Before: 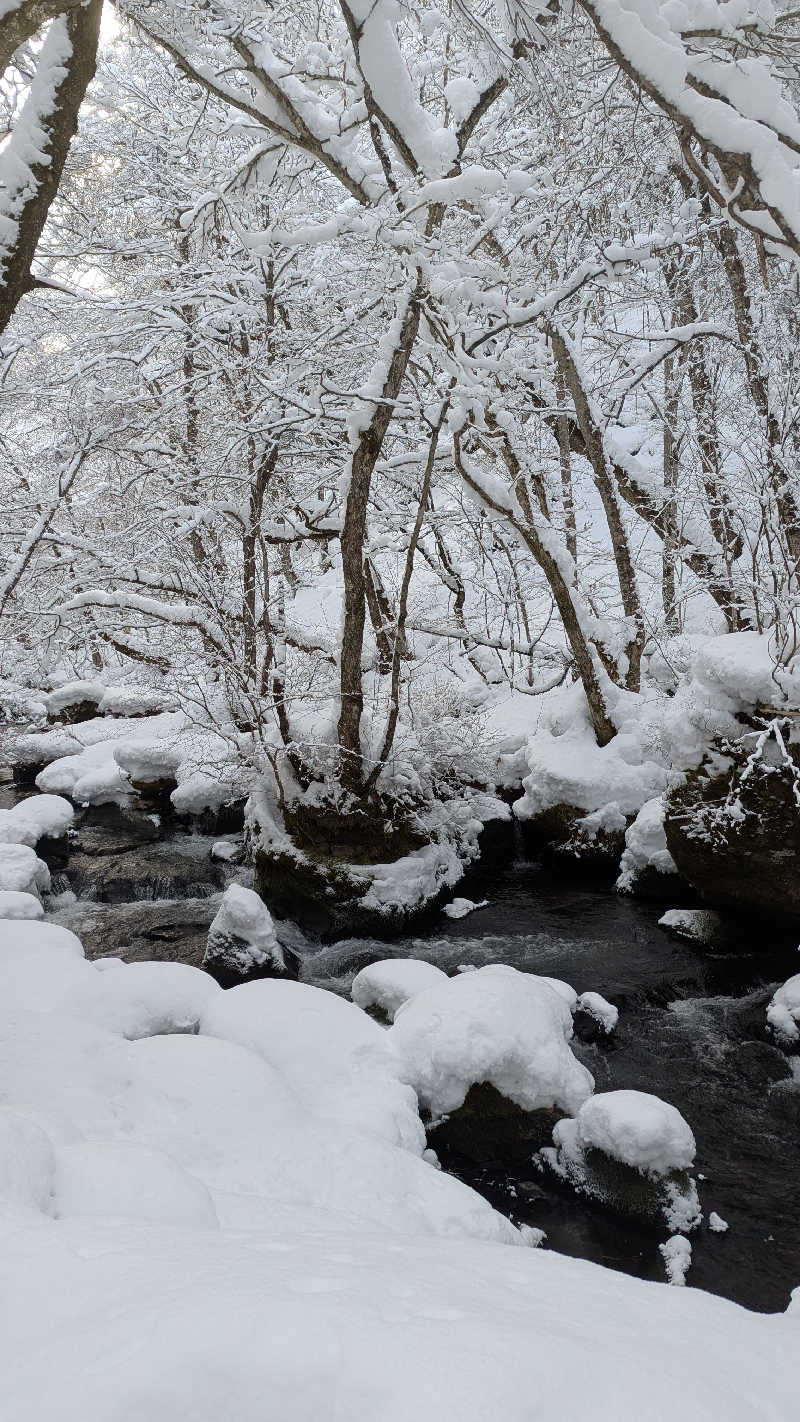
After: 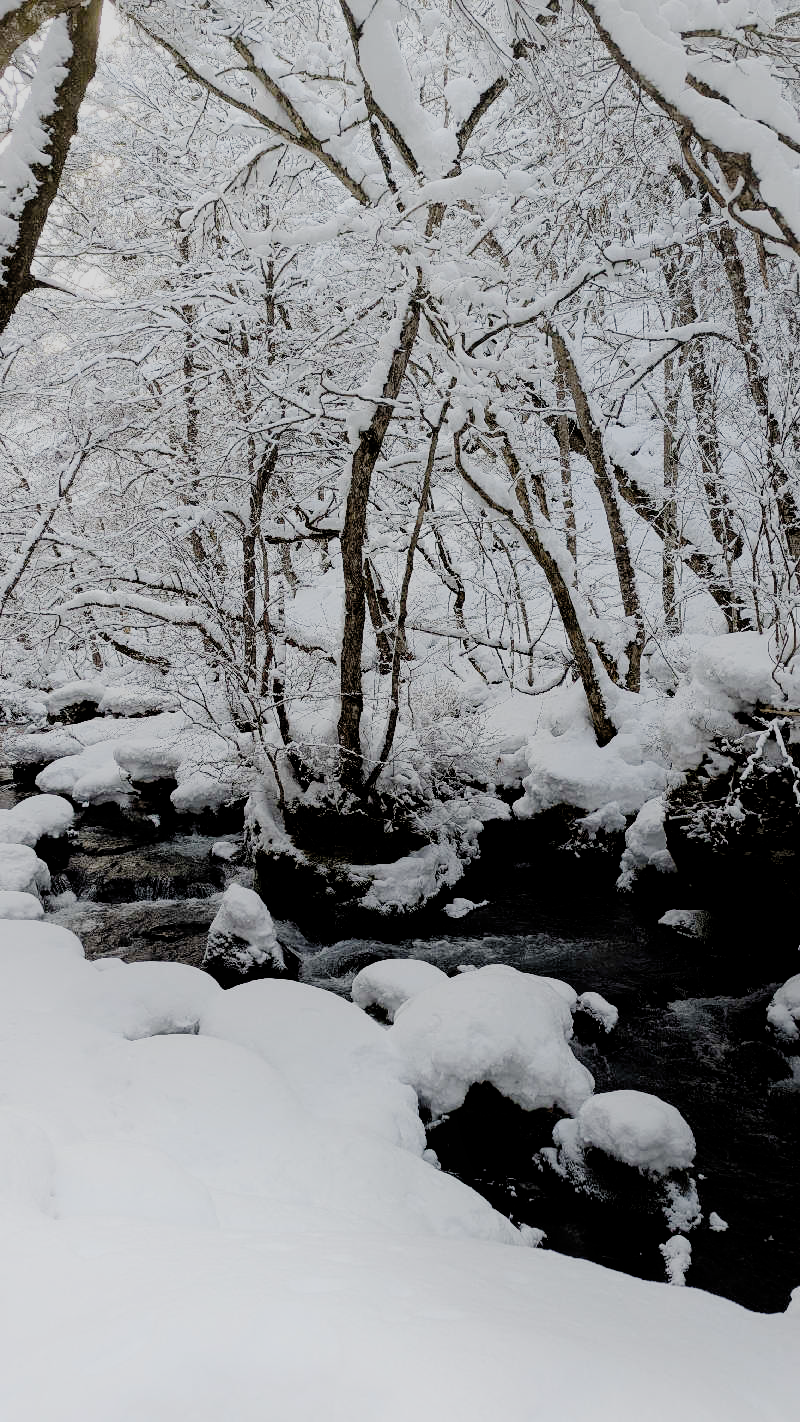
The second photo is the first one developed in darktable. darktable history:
shadows and highlights: shadows -40.5, highlights 62.25, soften with gaussian
filmic rgb: black relative exposure -4.13 EV, white relative exposure 5.11 EV, hardness 2.09, contrast 1.171, add noise in highlights 0, preserve chrominance no, color science v3 (2019), use custom middle-gray values true, contrast in highlights soft
